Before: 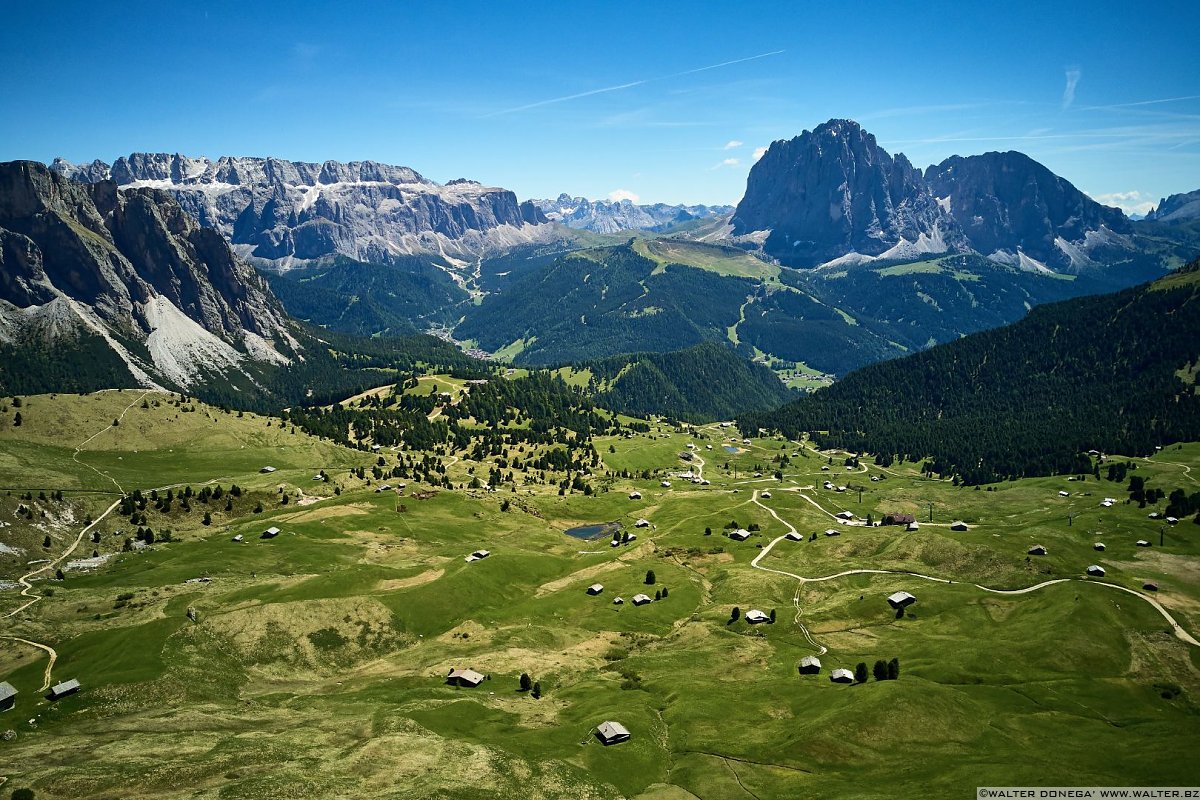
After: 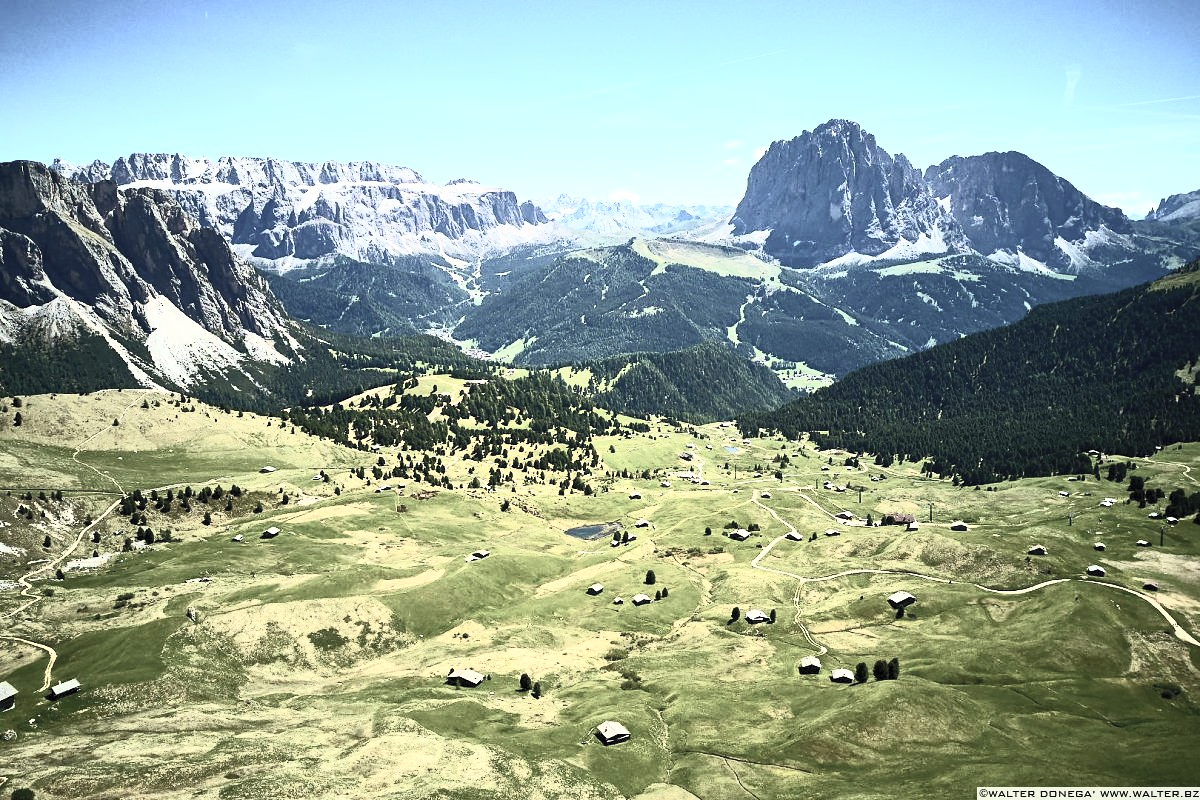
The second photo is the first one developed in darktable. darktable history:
contrast brightness saturation: contrast 0.57, brightness 0.57, saturation -0.34
exposure: black level correction 0.001, exposure 0.5 EV, compensate exposure bias true, compensate highlight preservation false
